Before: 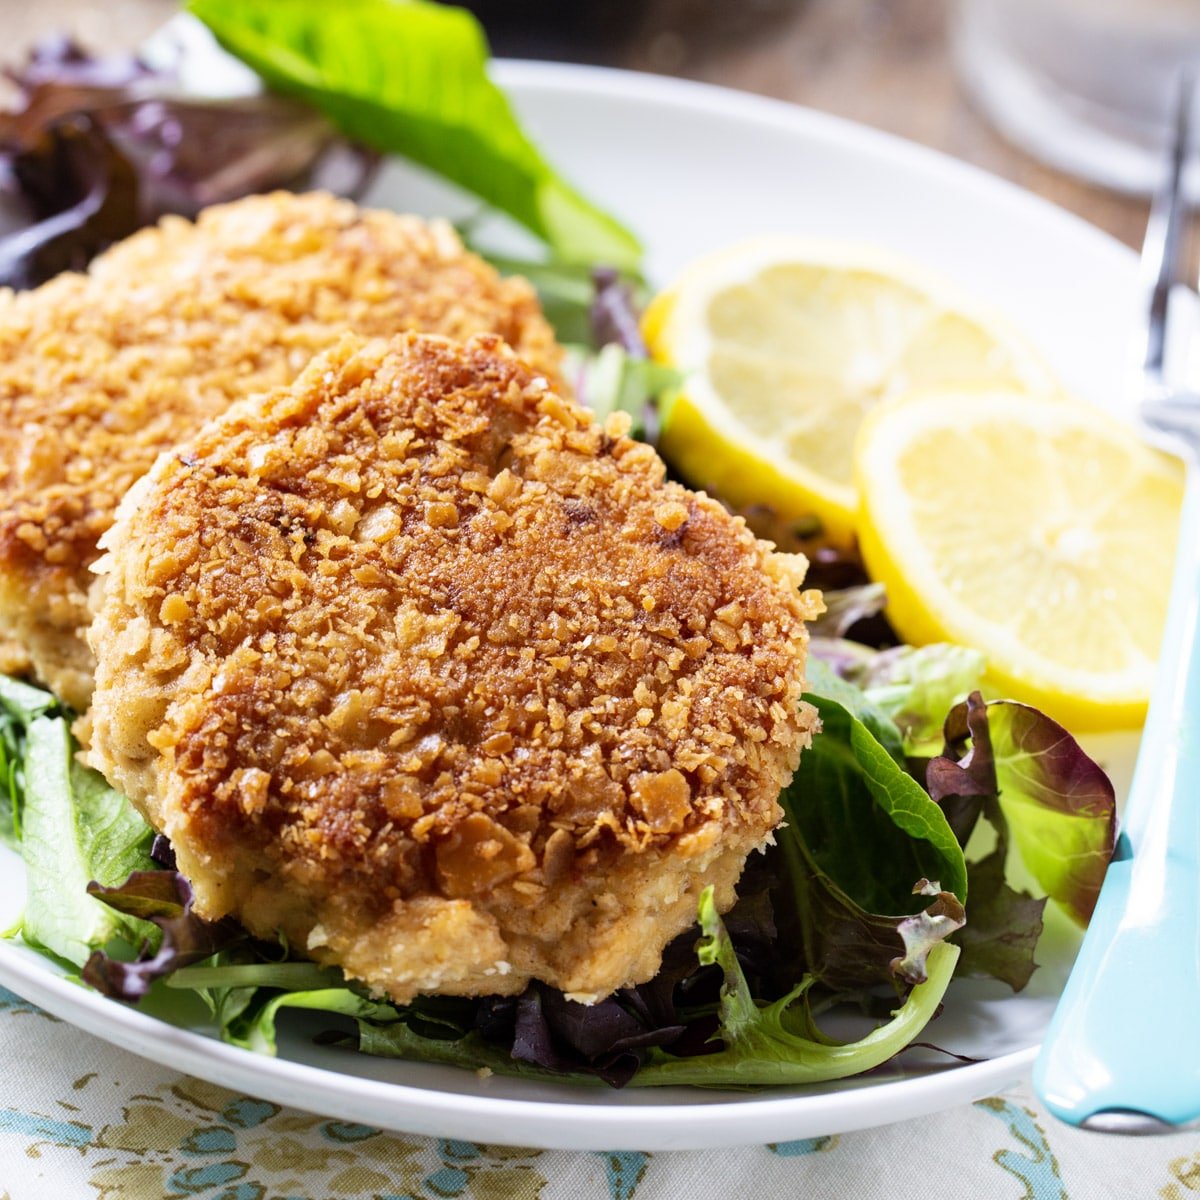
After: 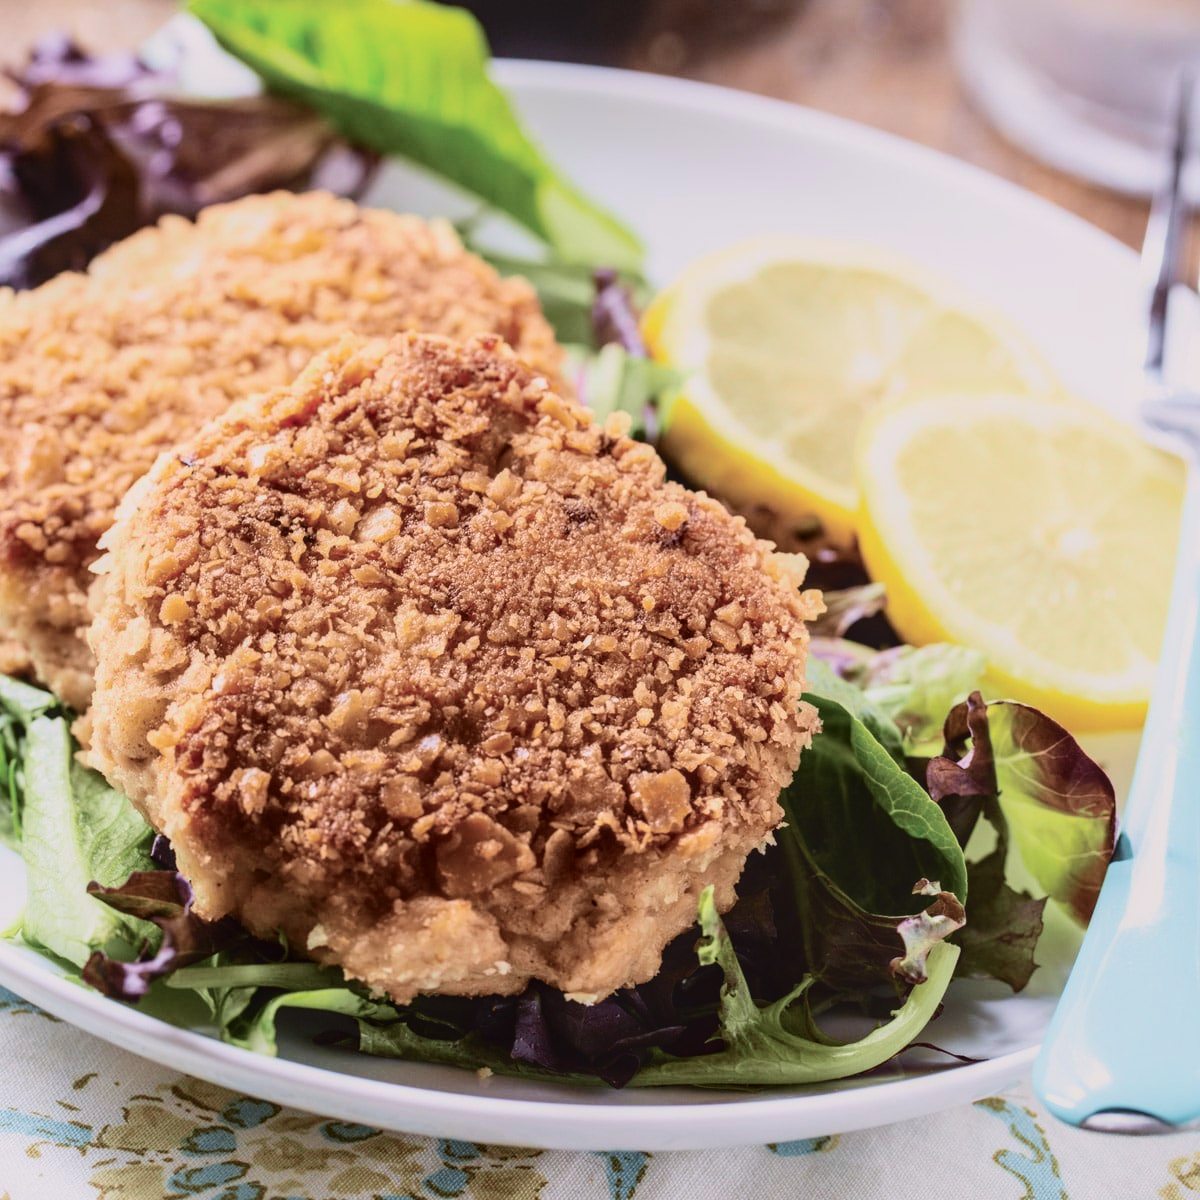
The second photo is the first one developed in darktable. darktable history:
exposure: black level correction -0.015, exposure -0.125 EV, compensate highlight preservation false
local contrast: on, module defaults
tone curve: curves: ch0 [(0, 0) (0.049, 0.01) (0.154, 0.081) (0.491, 0.519) (0.748, 0.765) (1, 0.919)]; ch1 [(0, 0) (0.172, 0.123) (0.317, 0.272) (0.401, 0.422) (0.489, 0.496) (0.531, 0.557) (0.615, 0.612) (0.741, 0.783) (1, 1)]; ch2 [(0, 0) (0.411, 0.424) (0.483, 0.478) (0.544, 0.56) (0.686, 0.638) (1, 1)], color space Lab, independent channels, preserve colors none
